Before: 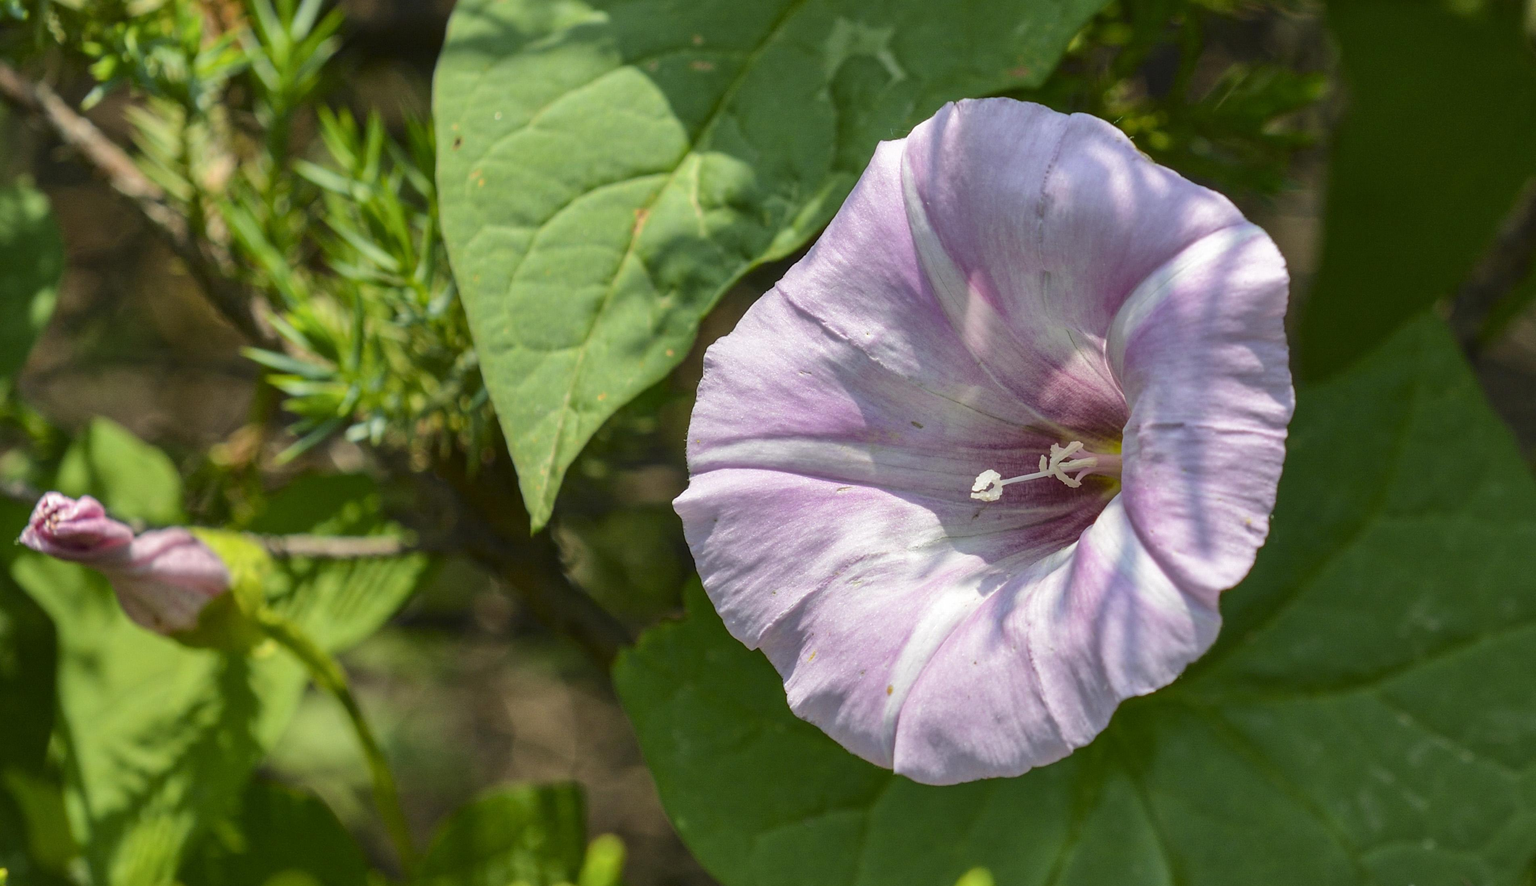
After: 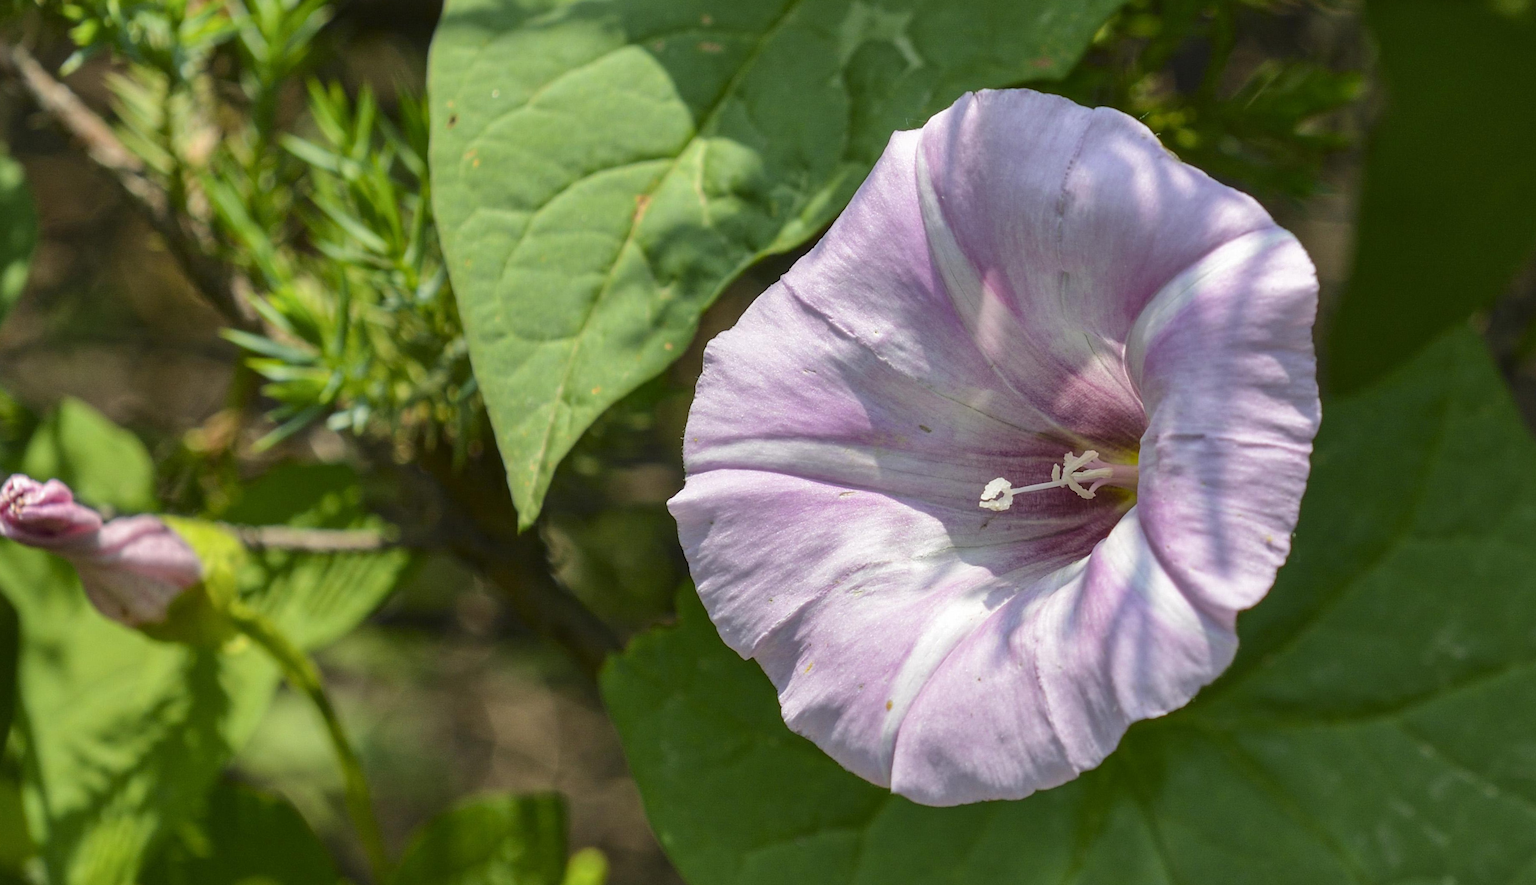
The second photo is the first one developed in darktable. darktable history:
crop and rotate: angle -1.56°
